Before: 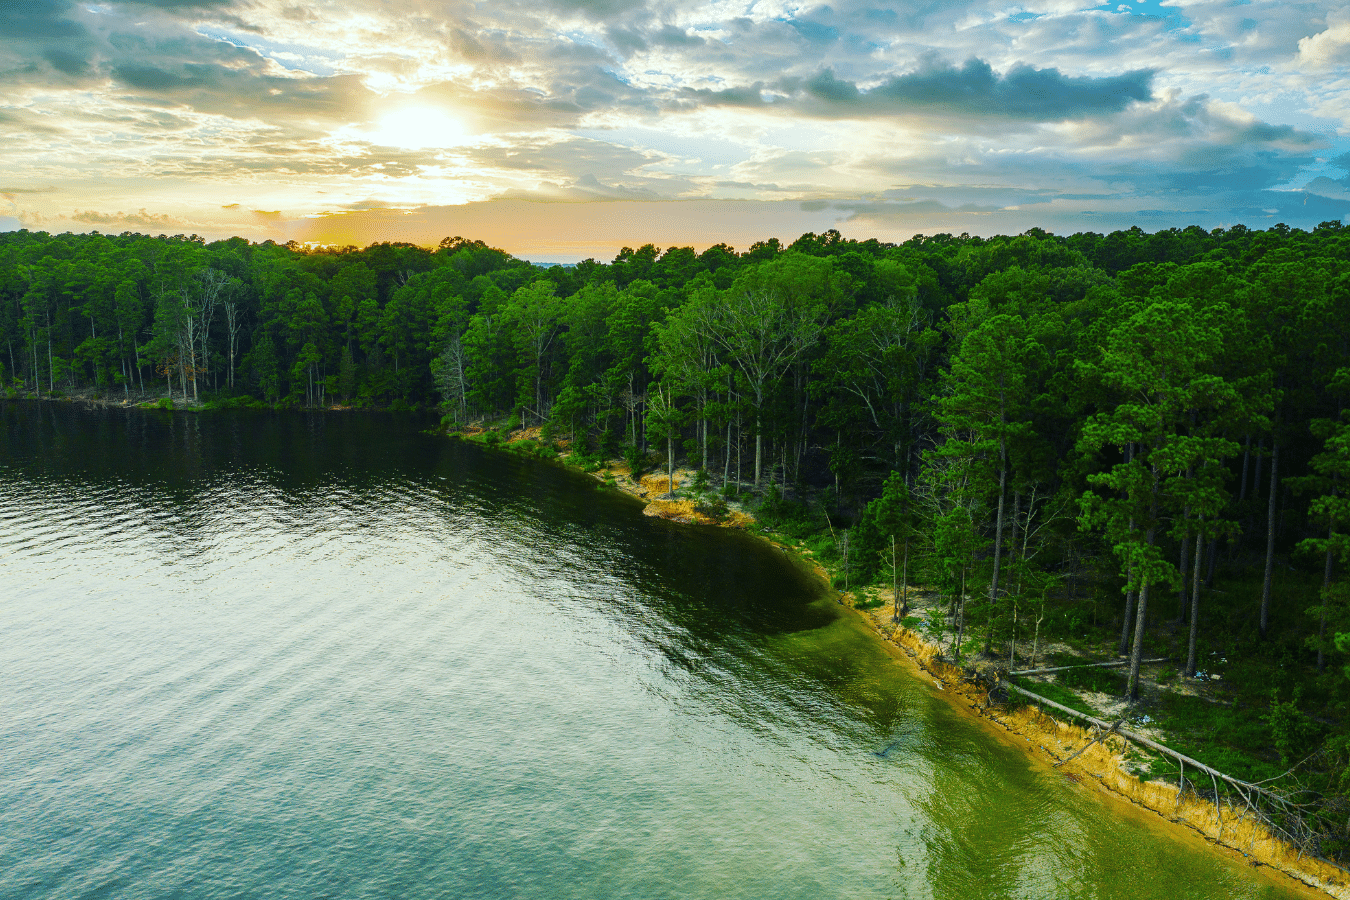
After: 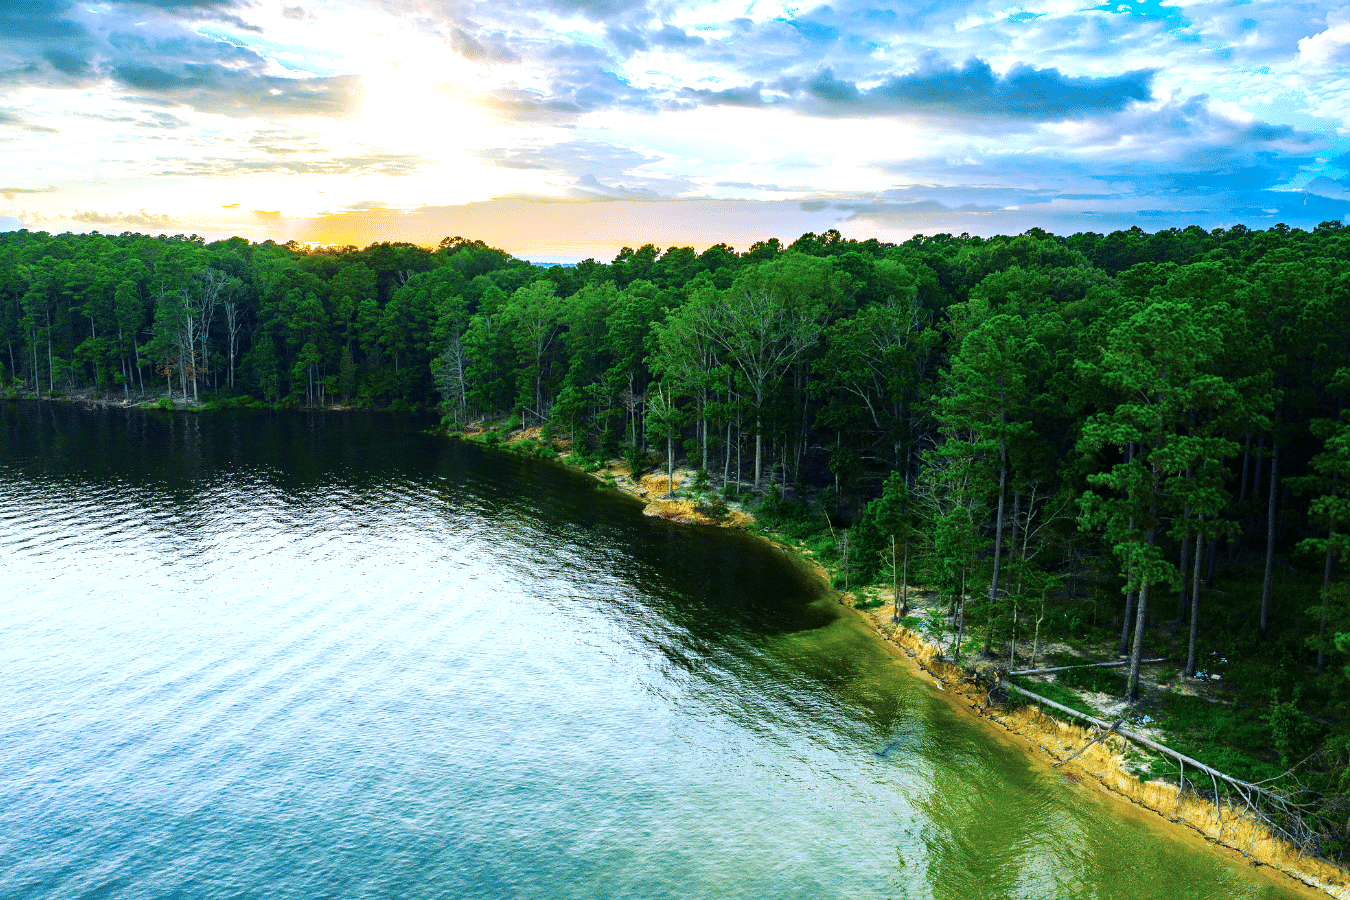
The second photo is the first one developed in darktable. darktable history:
haze removal: compatibility mode true, adaptive false
exposure: black level correction 0.001, exposure 0.194 EV, compensate exposure bias true, compensate highlight preservation false
color calibration: gray › normalize channels true, illuminant as shot in camera, x 0.379, y 0.396, temperature 4130.93 K, gamut compression 0.02
tone equalizer: -8 EV -0.411 EV, -7 EV -0.357 EV, -6 EV -0.339 EV, -5 EV -0.198 EV, -3 EV 0.2 EV, -2 EV 0.335 EV, -1 EV 0.374 EV, +0 EV 0.421 EV
